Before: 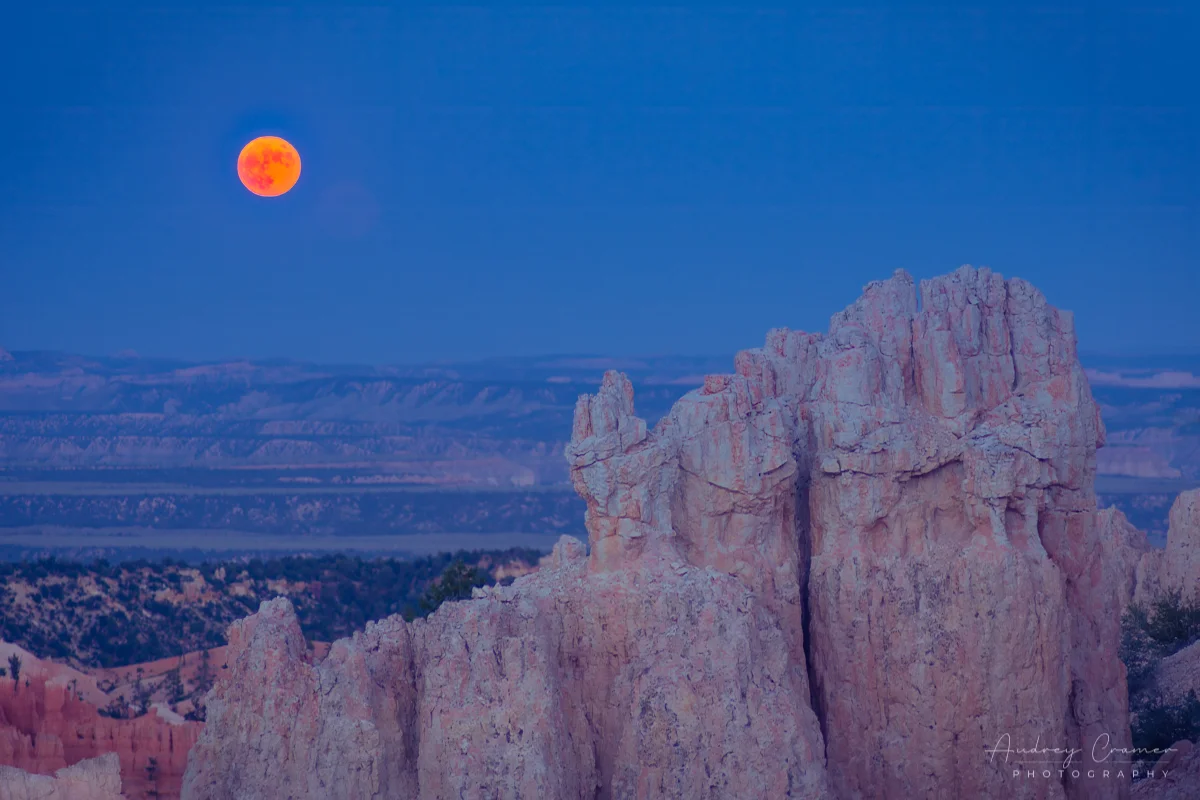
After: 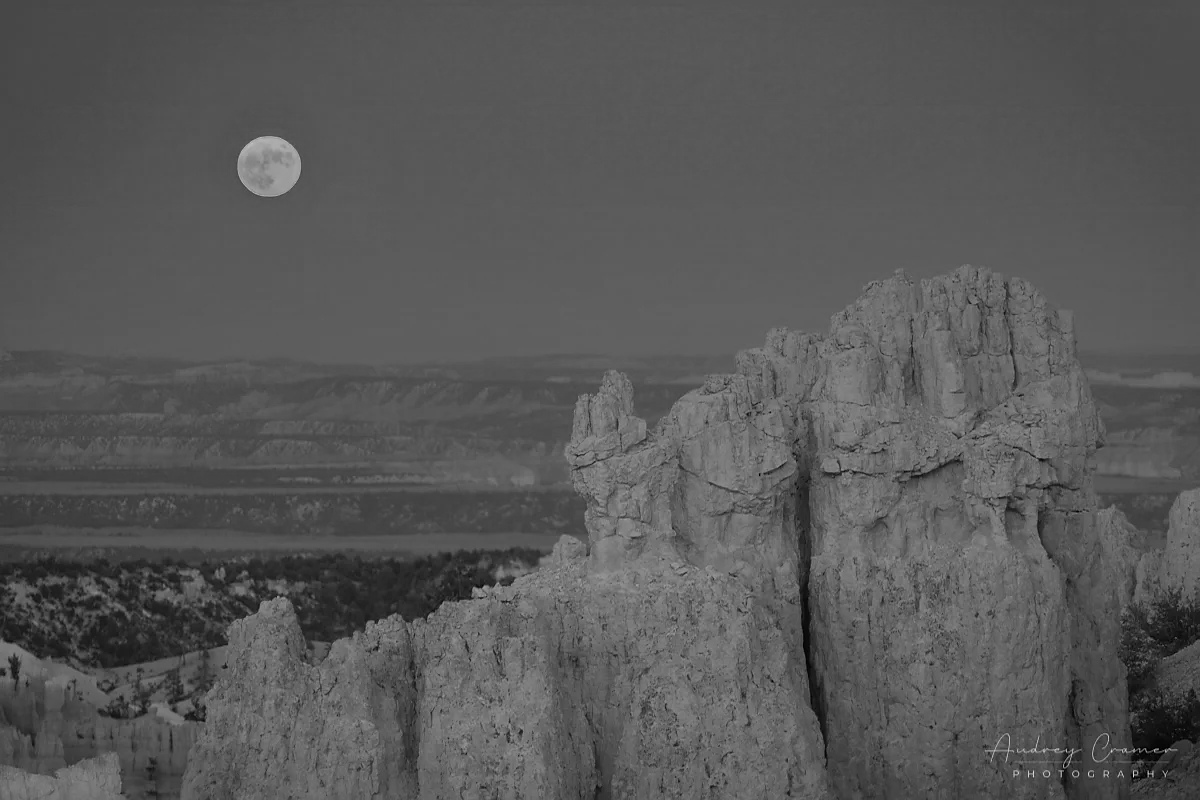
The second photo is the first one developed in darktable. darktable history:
monochrome: a 2.21, b -1.33, size 2.2
sharpen: radius 1, threshold 1
color balance rgb: perceptual saturation grading › global saturation 30%, global vibrance 20%
